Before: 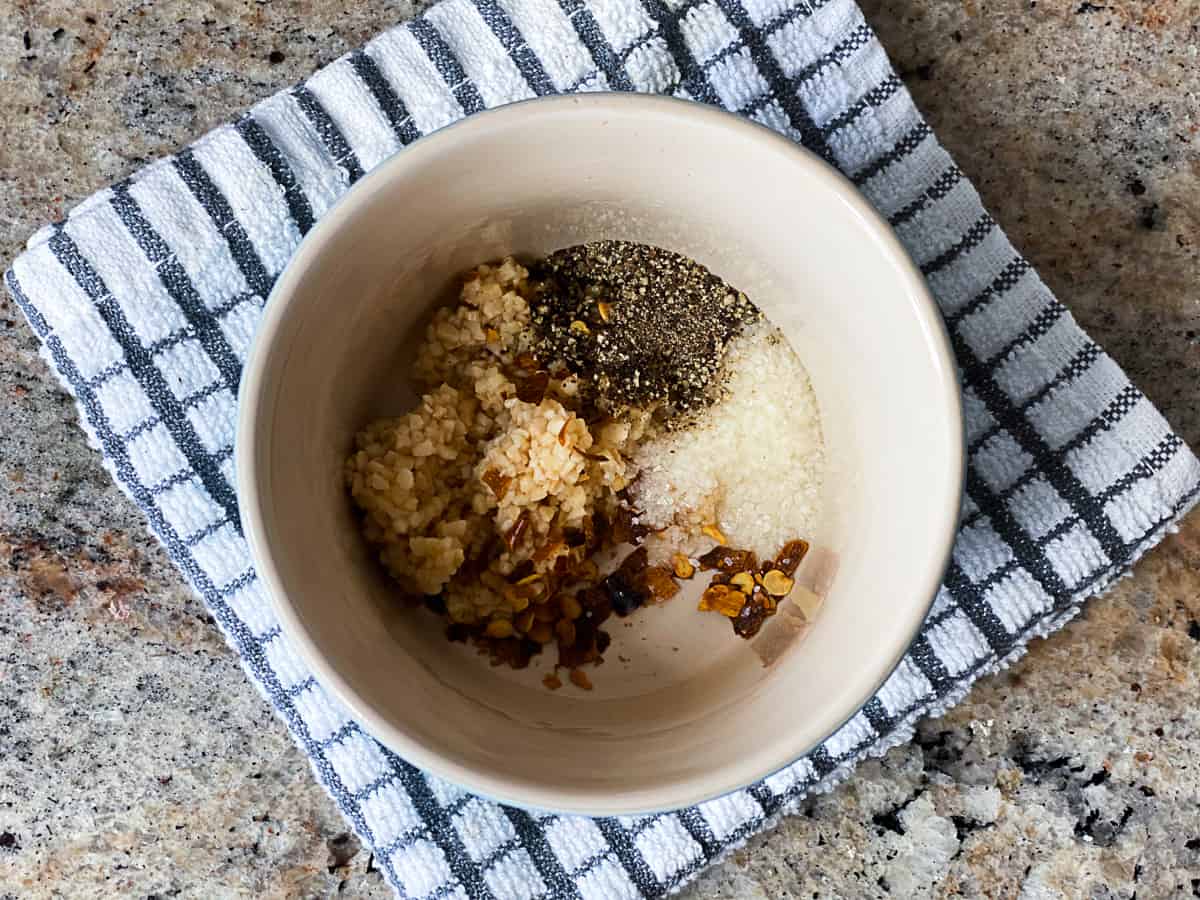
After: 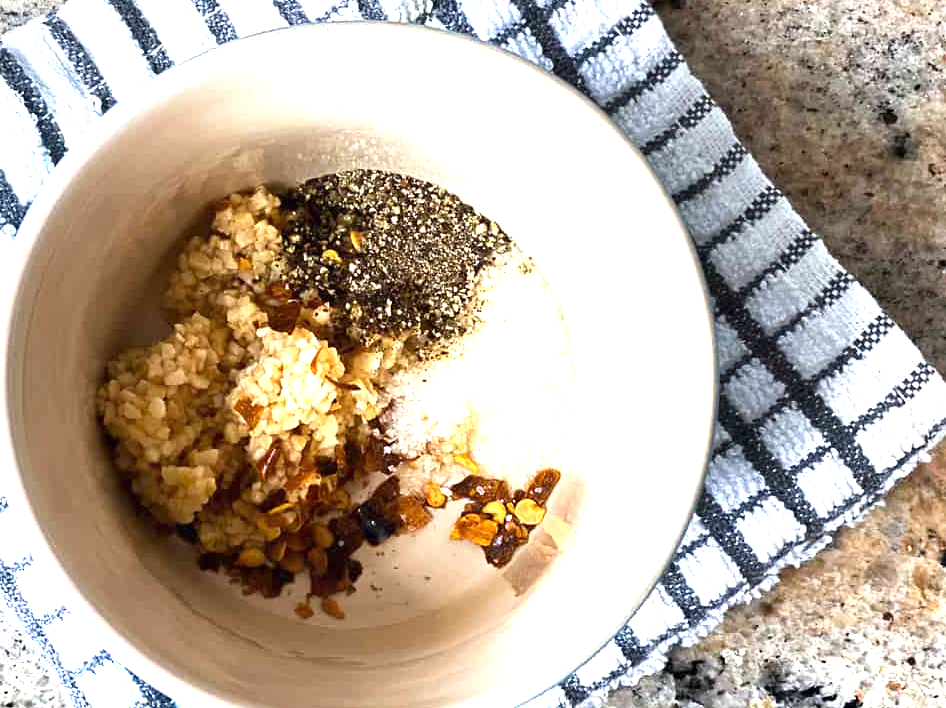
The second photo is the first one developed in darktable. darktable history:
exposure: black level correction 0, exposure 1.3 EV, compensate exposure bias true, compensate highlight preservation false
crop and rotate: left 20.74%, top 7.912%, right 0.375%, bottom 13.378%
